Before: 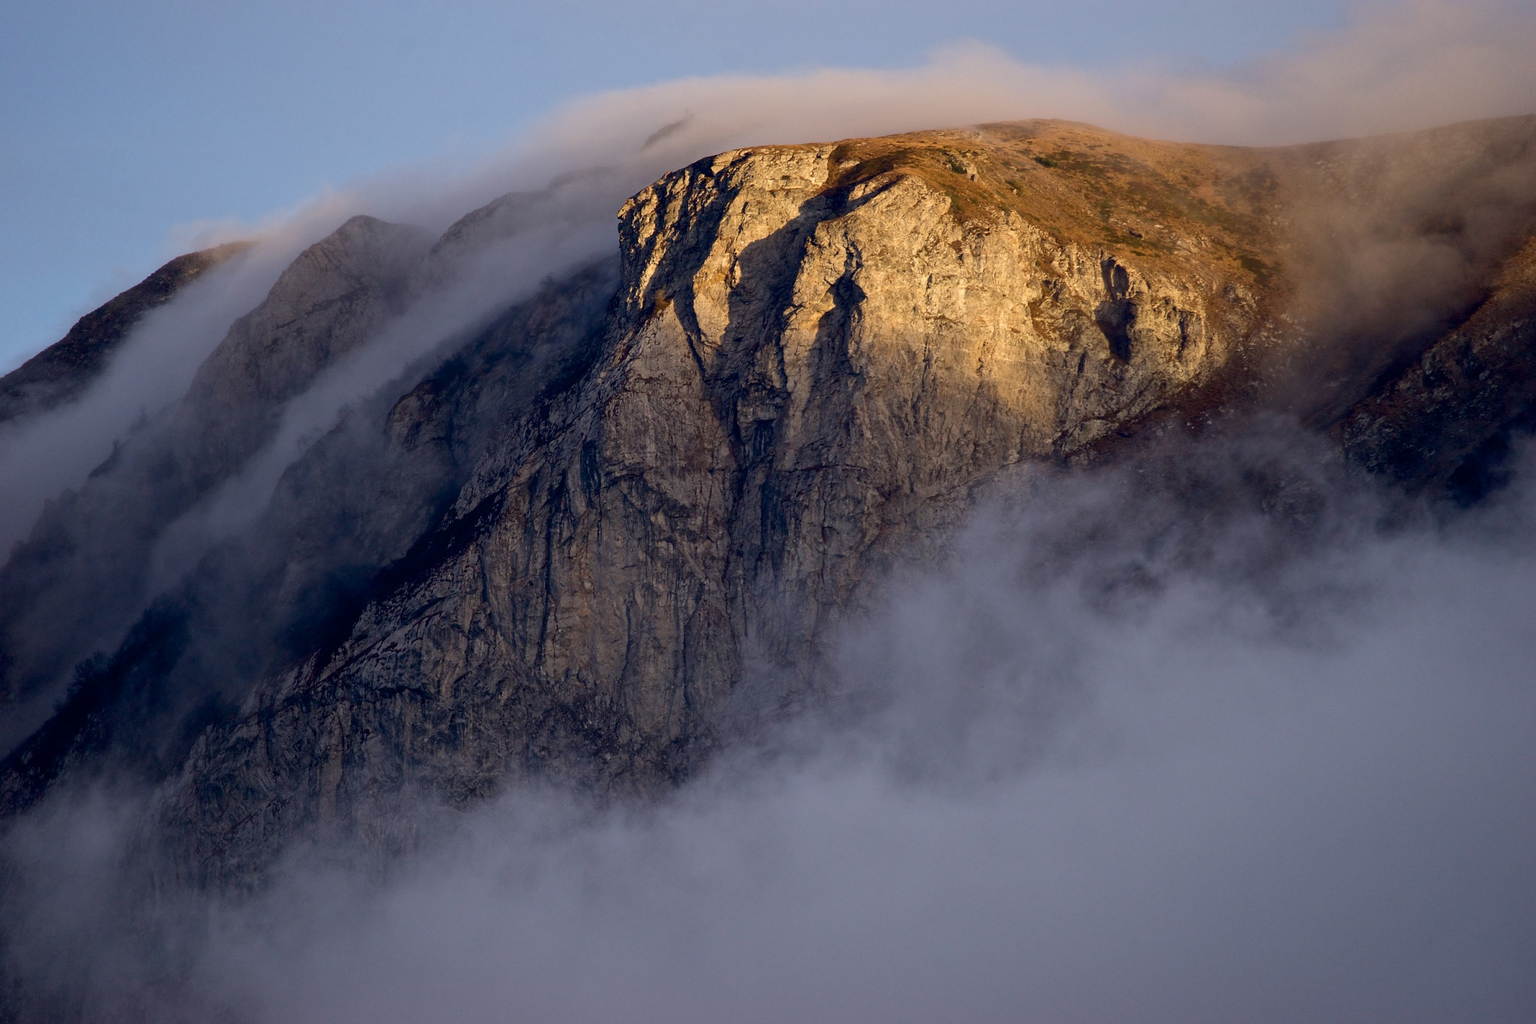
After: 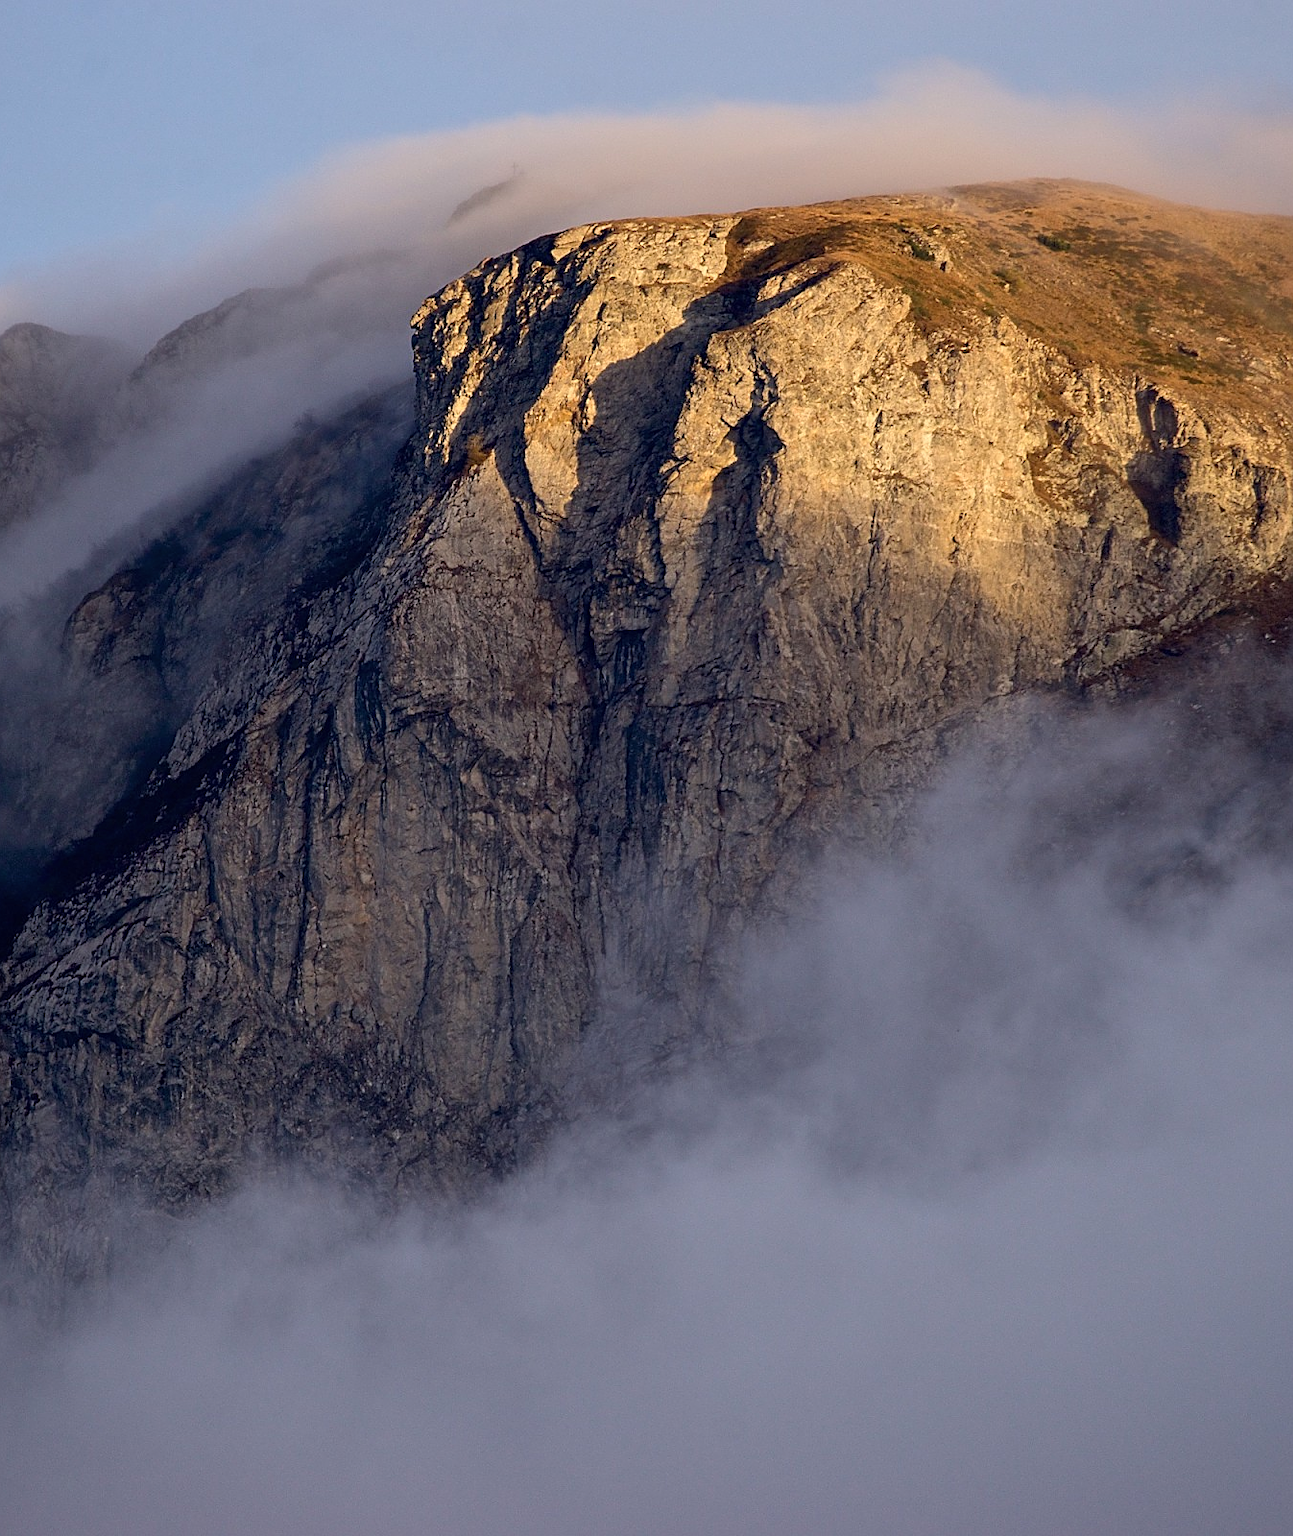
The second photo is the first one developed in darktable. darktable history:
contrast brightness saturation: contrast 0.054, brightness 0.057, saturation 0.011
crop and rotate: left 22.392%, right 21.449%
sharpen: on, module defaults
